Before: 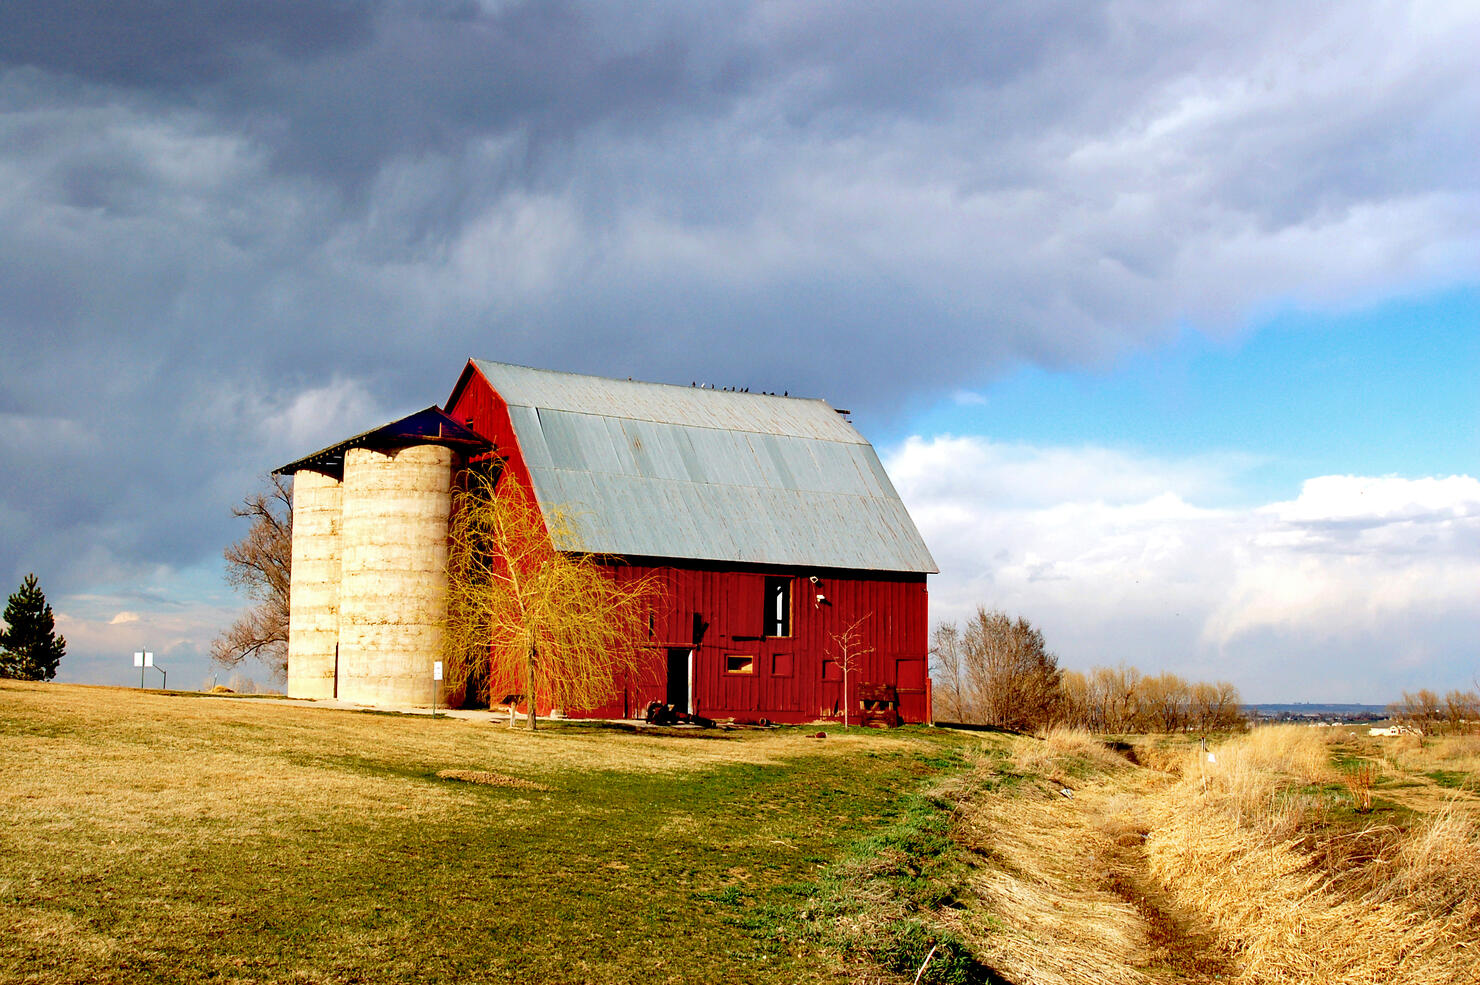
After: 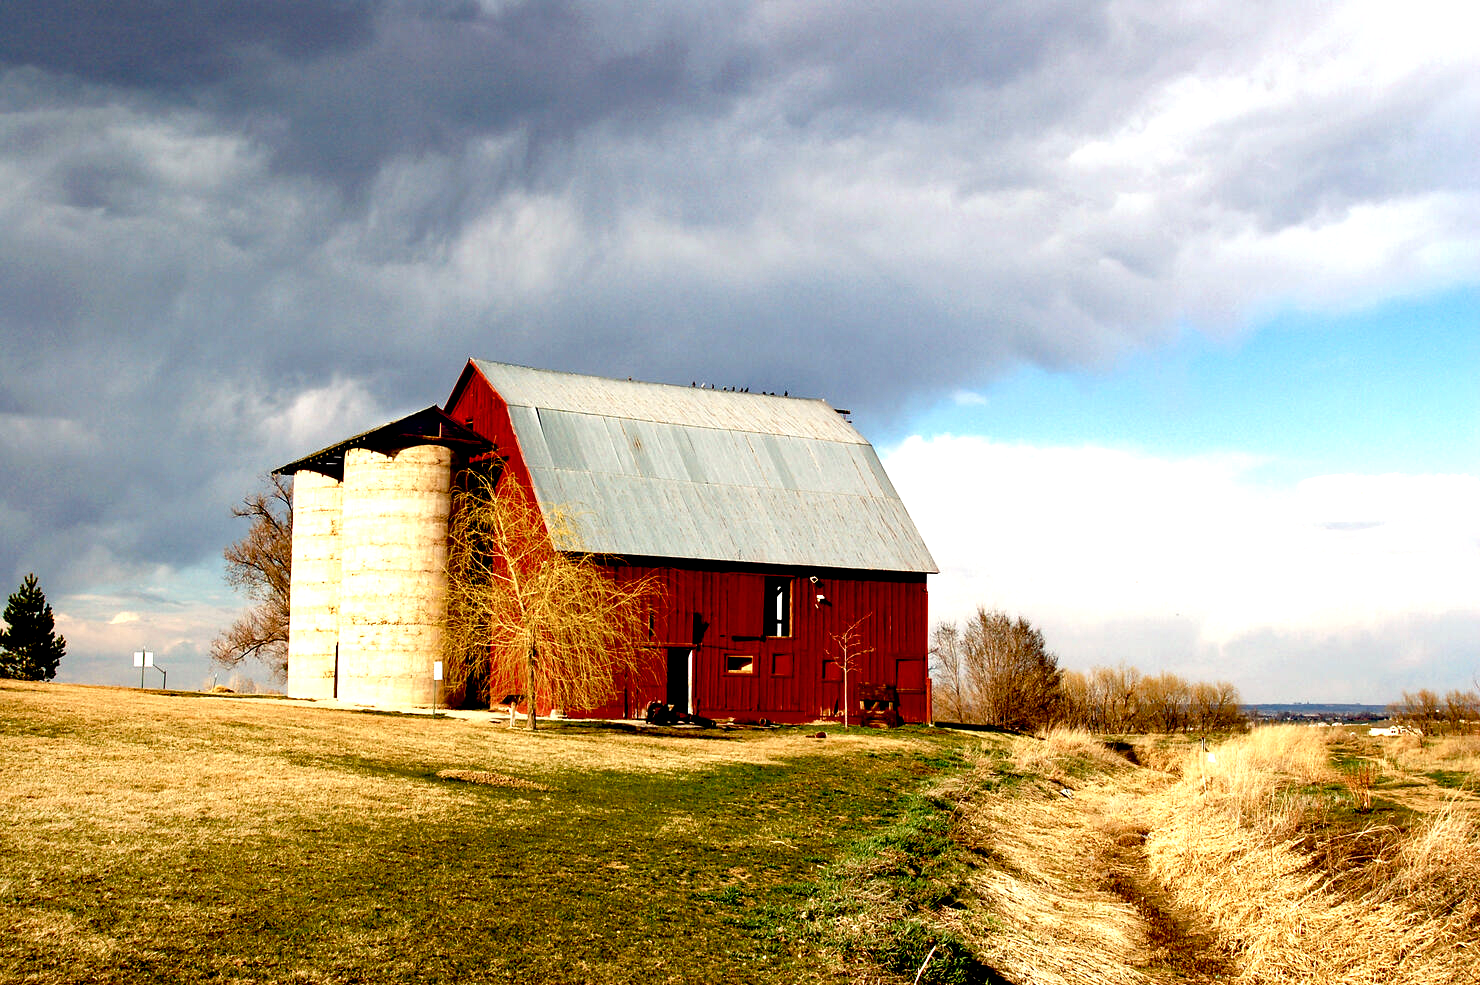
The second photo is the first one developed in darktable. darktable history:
exposure: black level correction 0.01, exposure 0.016 EV, compensate highlight preservation false
color balance rgb: power › chroma 0.705%, power › hue 60°, highlights gain › chroma 3.08%, highlights gain › hue 75.92°, perceptual saturation grading › global saturation 20%, perceptual saturation grading › highlights -49.595%, perceptual saturation grading › shadows 25.187%, perceptual brilliance grading › global brilliance 15.605%, perceptual brilliance grading › shadows -34.803%
